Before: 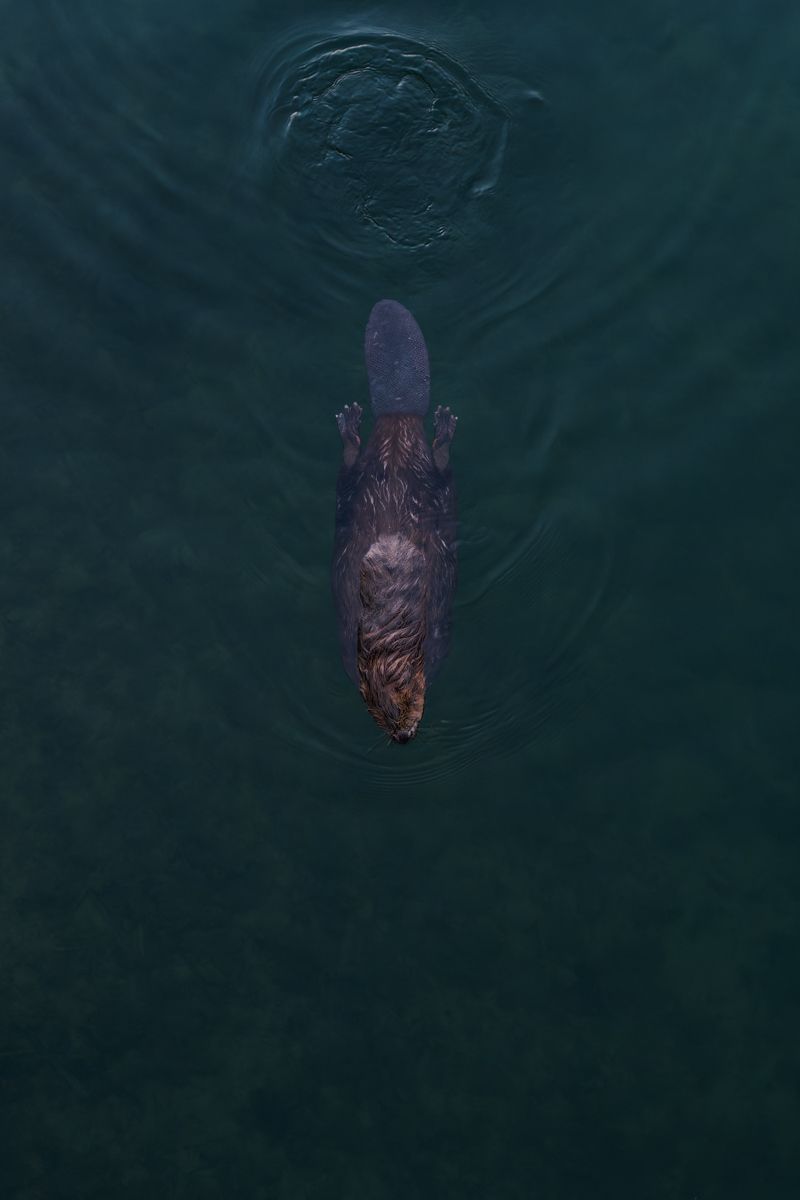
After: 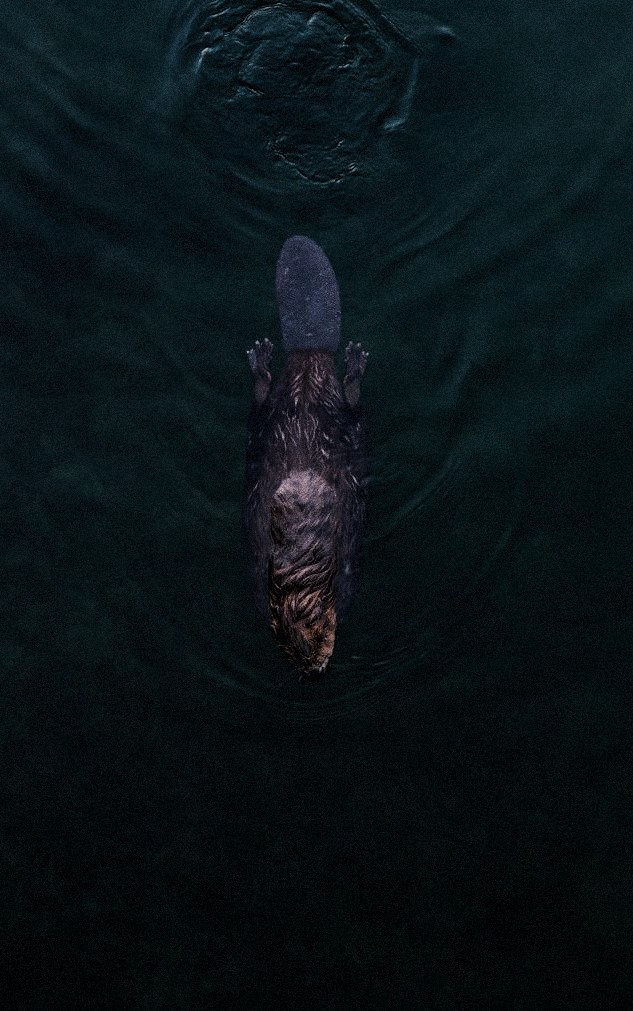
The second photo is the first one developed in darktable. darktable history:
exposure: exposure 0.131 EV, compensate highlight preservation false
filmic rgb: black relative exposure -5 EV, hardness 2.88, contrast 1.2
grain: coarseness 14.49 ISO, strength 48.04%, mid-tones bias 35%
crop: left 11.225%, top 5.381%, right 9.565%, bottom 10.314%
